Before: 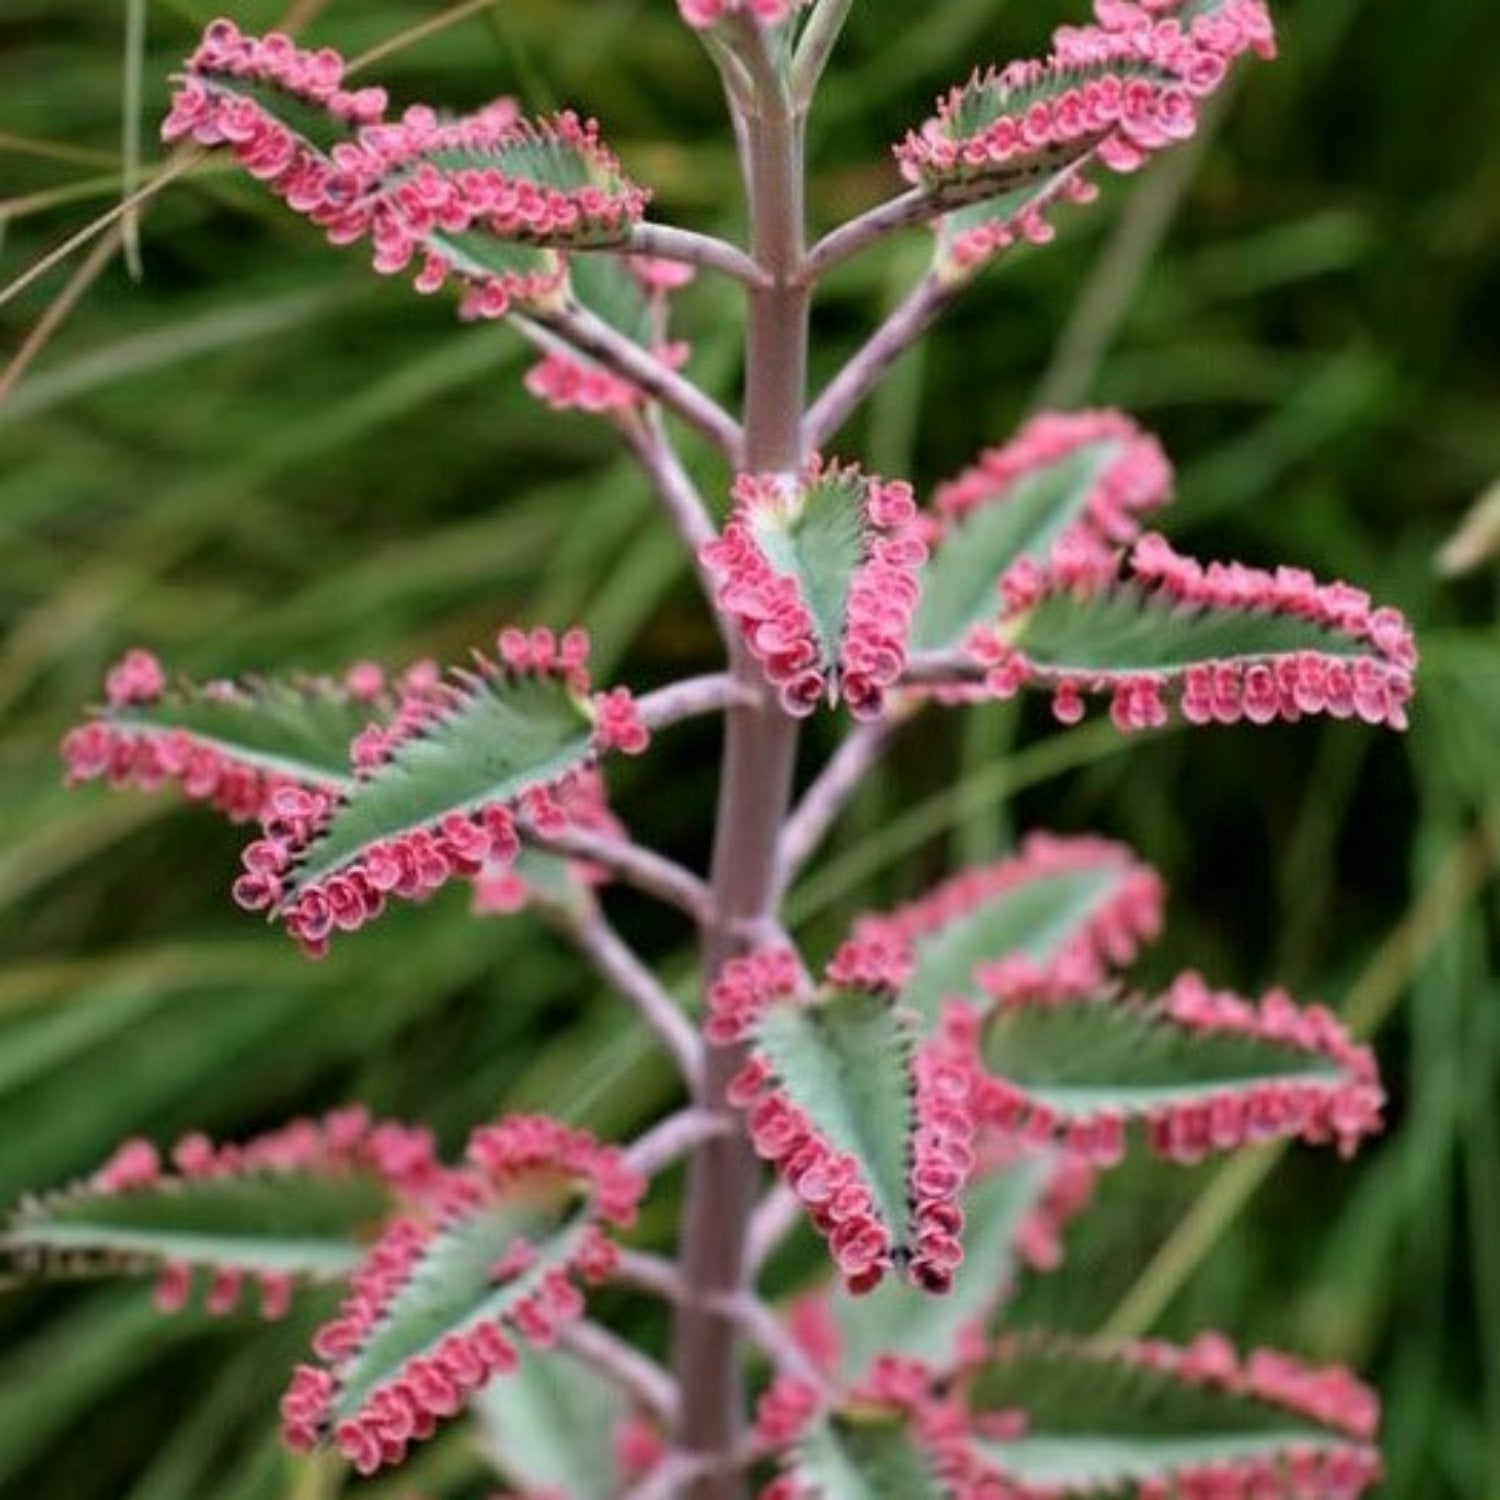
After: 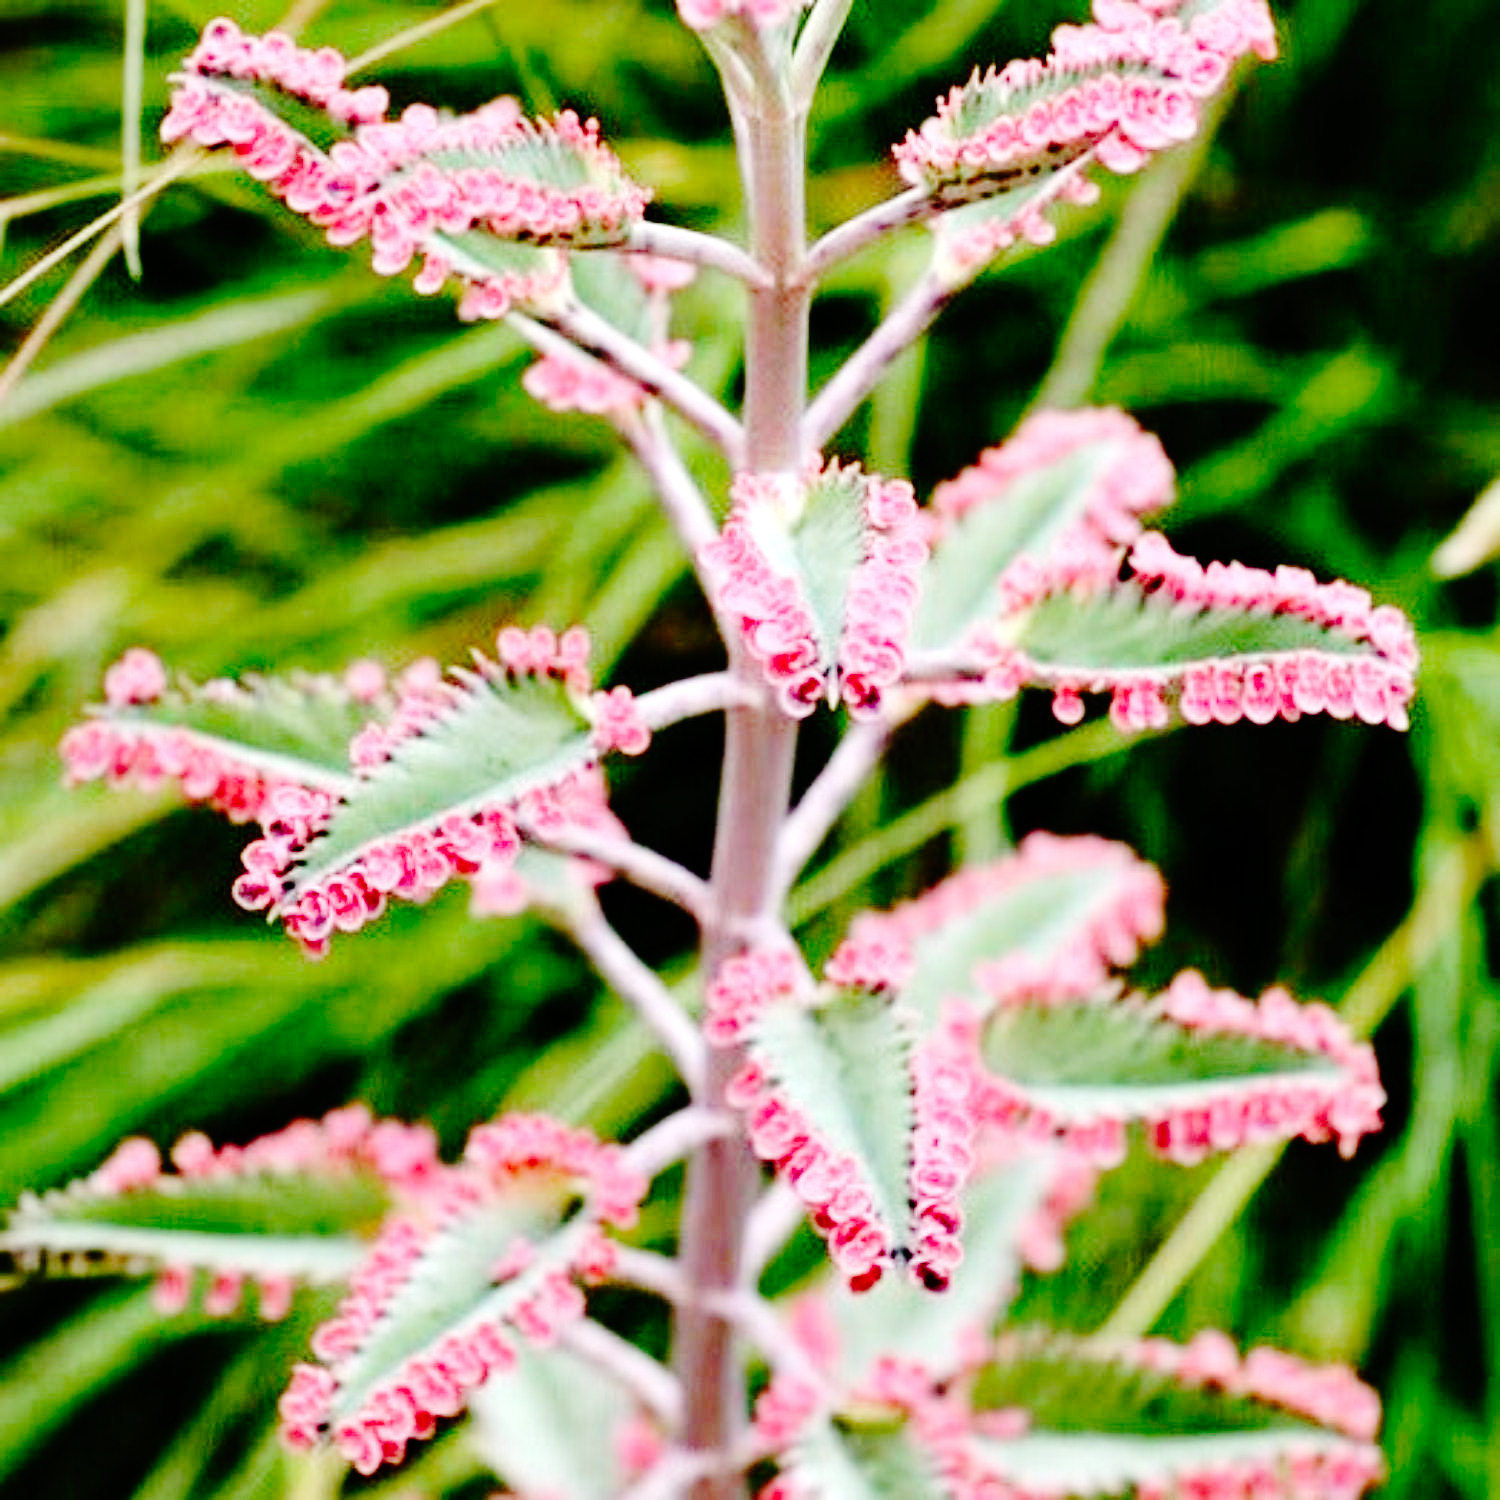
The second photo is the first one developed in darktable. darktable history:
base curve: curves: ch0 [(0, 0) (0.036, 0.01) (0.123, 0.254) (0.258, 0.504) (0.507, 0.748) (1, 1)], preserve colors none
exposure: exposure 0.727 EV, compensate highlight preservation false
